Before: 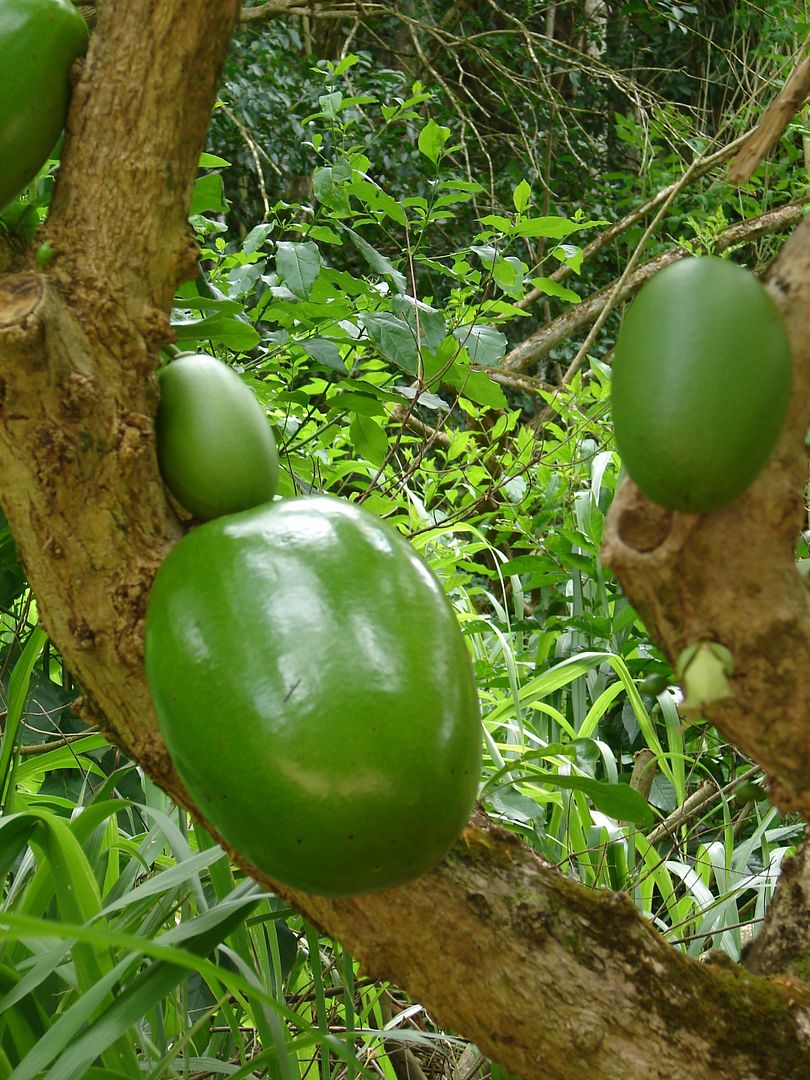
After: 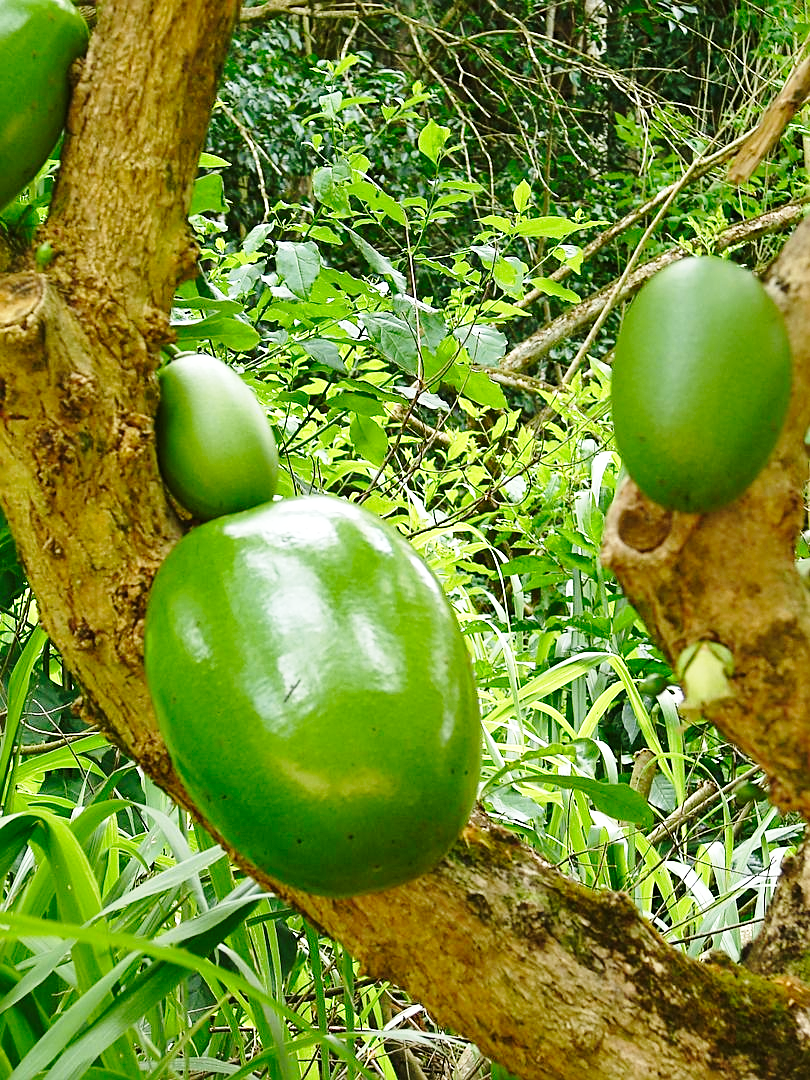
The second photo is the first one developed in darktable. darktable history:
sharpen: on, module defaults
base curve: curves: ch0 [(0, 0) (0.028, 0.03) (0.121, 0.232) (0.46, 0.748) (0.859, 0.968) (1, 1)], preserve colors none
exposure: black level correction 0.001, exposure 0.191 EV, compensate highlight preservation false
shadows and highlights: low approximation 0.01, soften with gaussian
